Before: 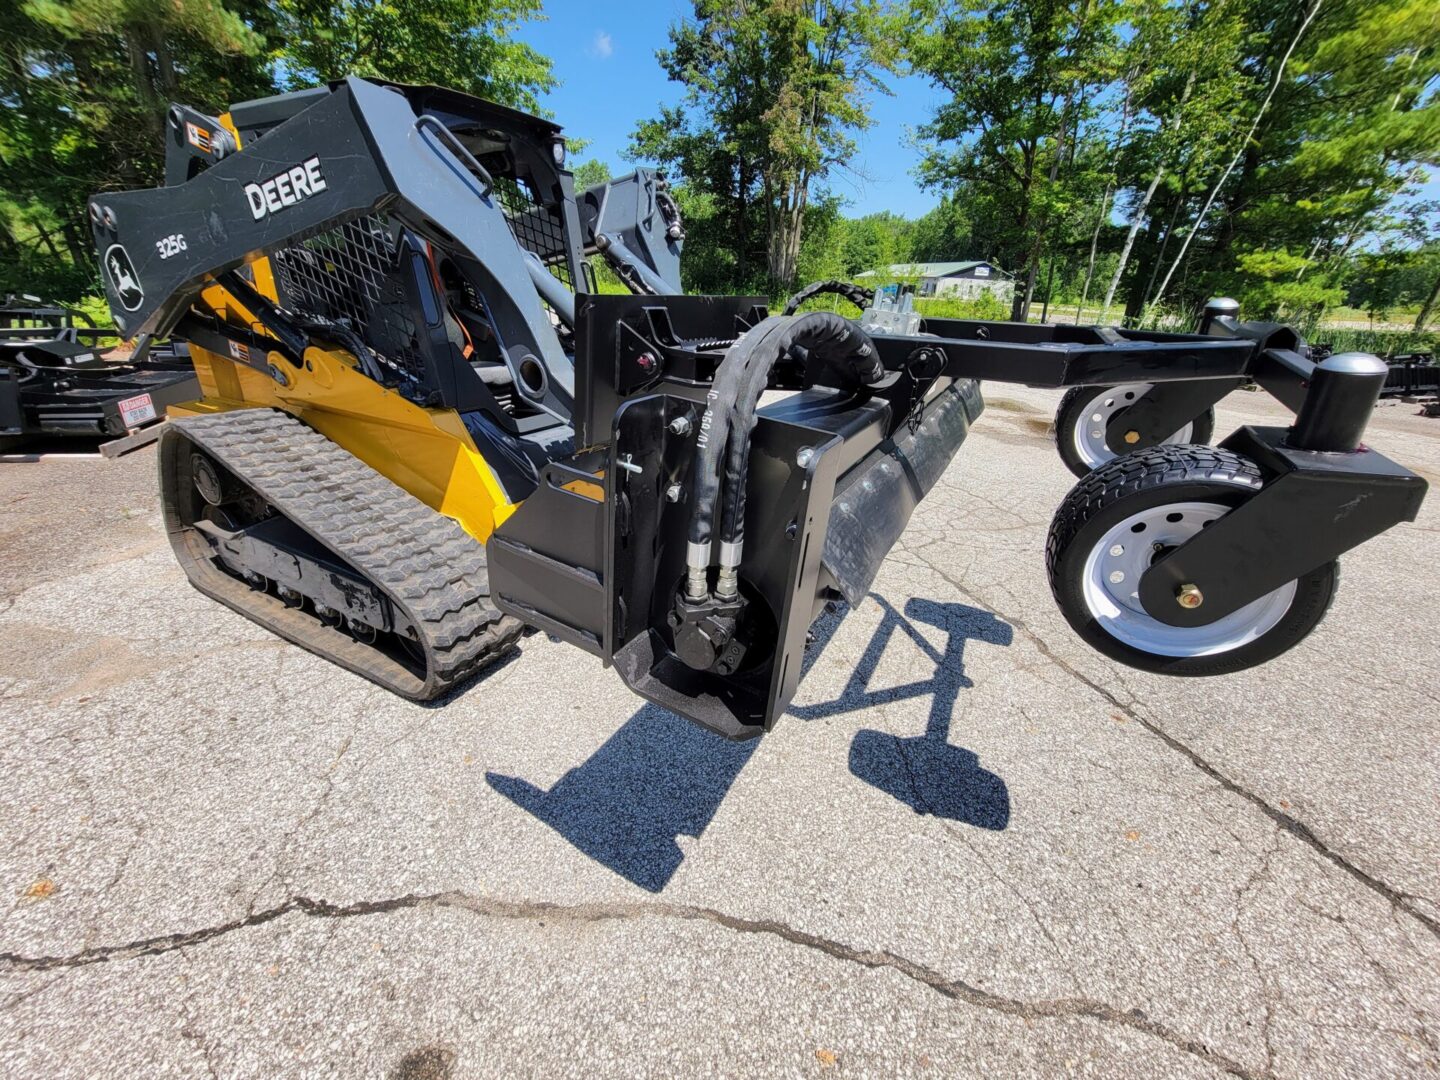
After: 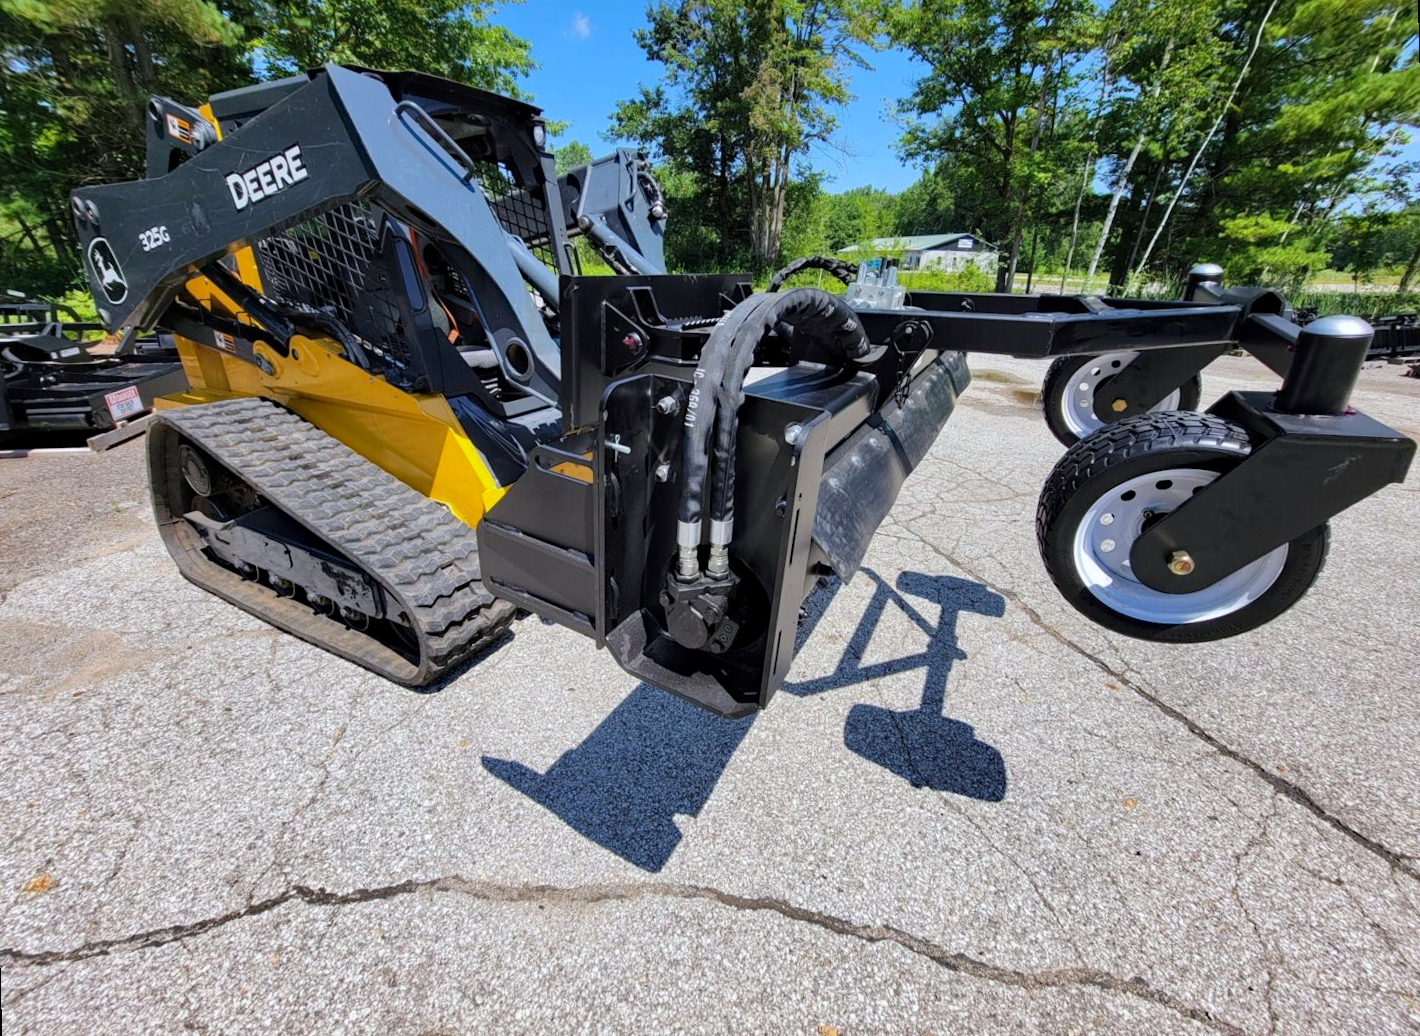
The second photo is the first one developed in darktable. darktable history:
white balance: red 0.974, blue 1.044
rotate and perspective: rotation -1.42°, crop left 0.016, crop right 0.984, crop top 0.035, crop bottom 0.965
haze removal: compatibility mode true, adaptive false
